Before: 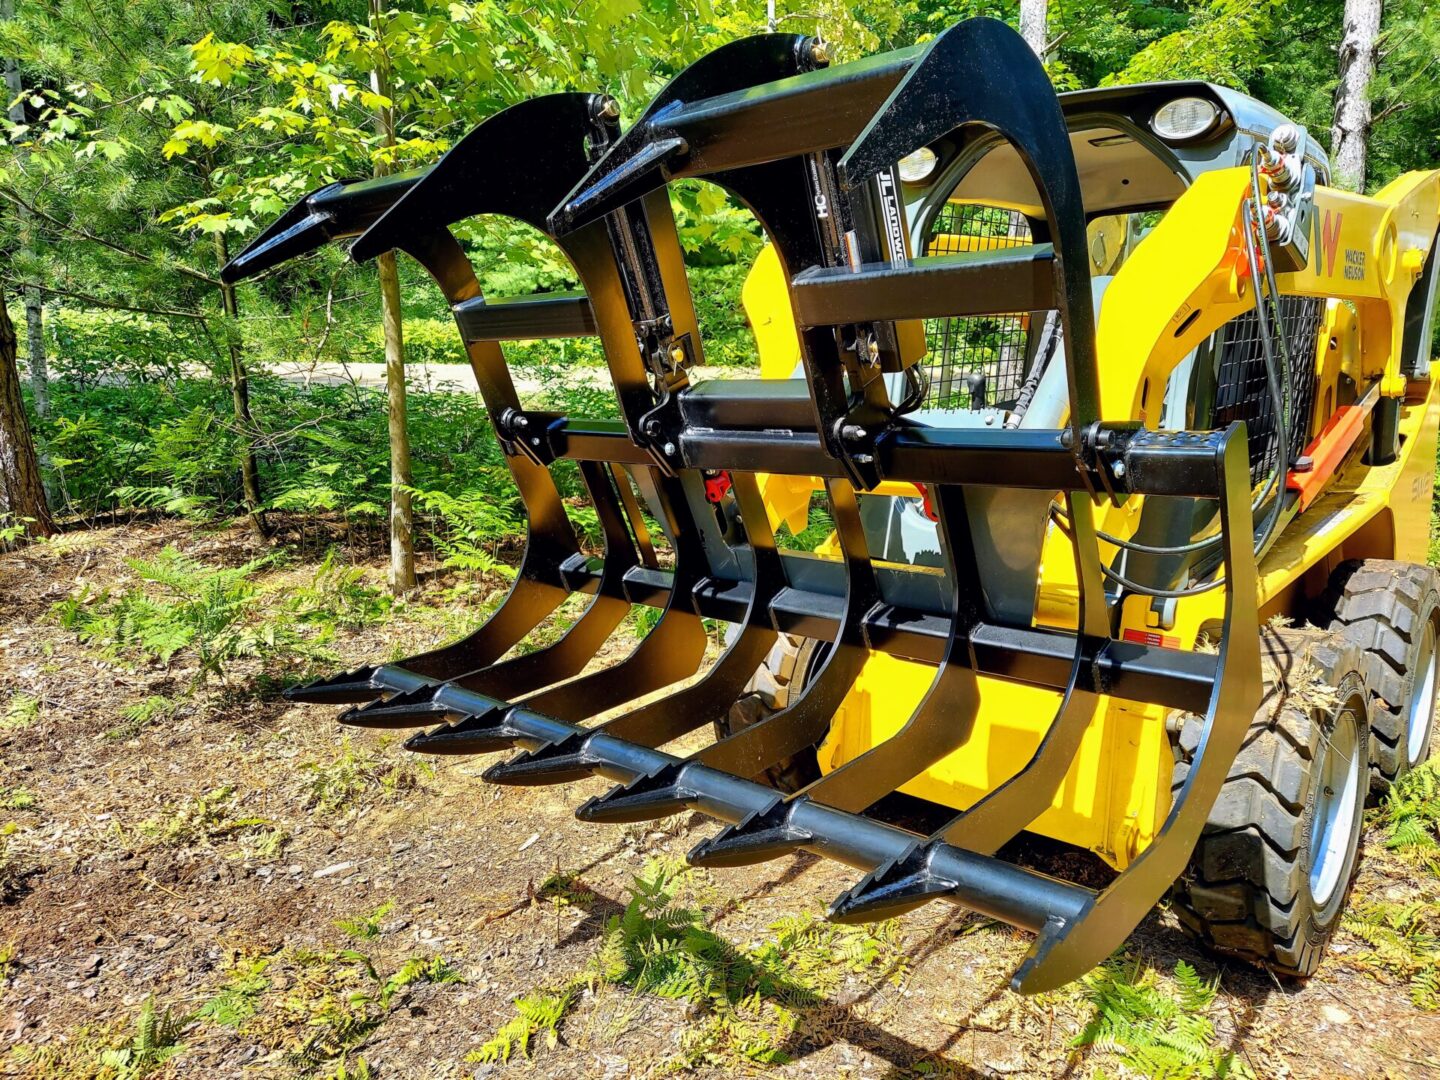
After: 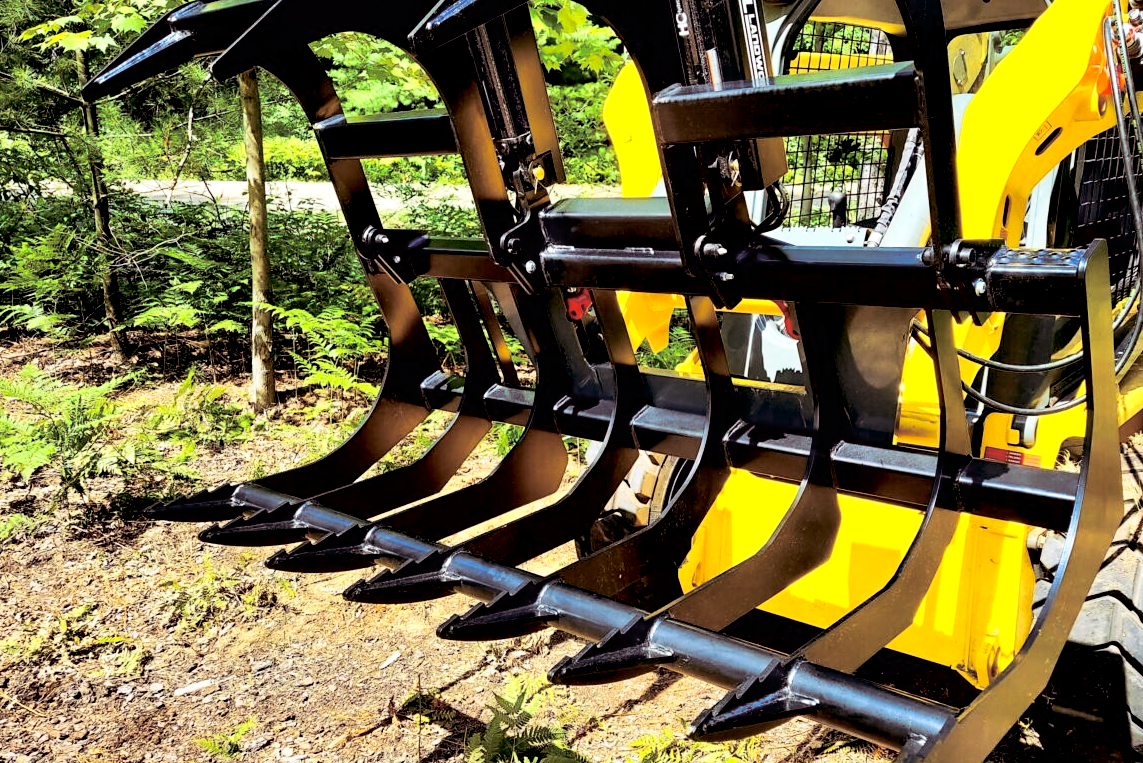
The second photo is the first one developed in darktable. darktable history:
exposure: black level correction 0.025, exposure 0.182 EV, compensate highlight preservation false
crop: left 9.712%, top 16.928%, right 10.845%, bottom 12.332%
contrast brightness saturation: contrast 0.24, brightness 0.09
split-toning: shadows › saturation 0.24, highlights › hue 54°, highlights › saturation 0.24
